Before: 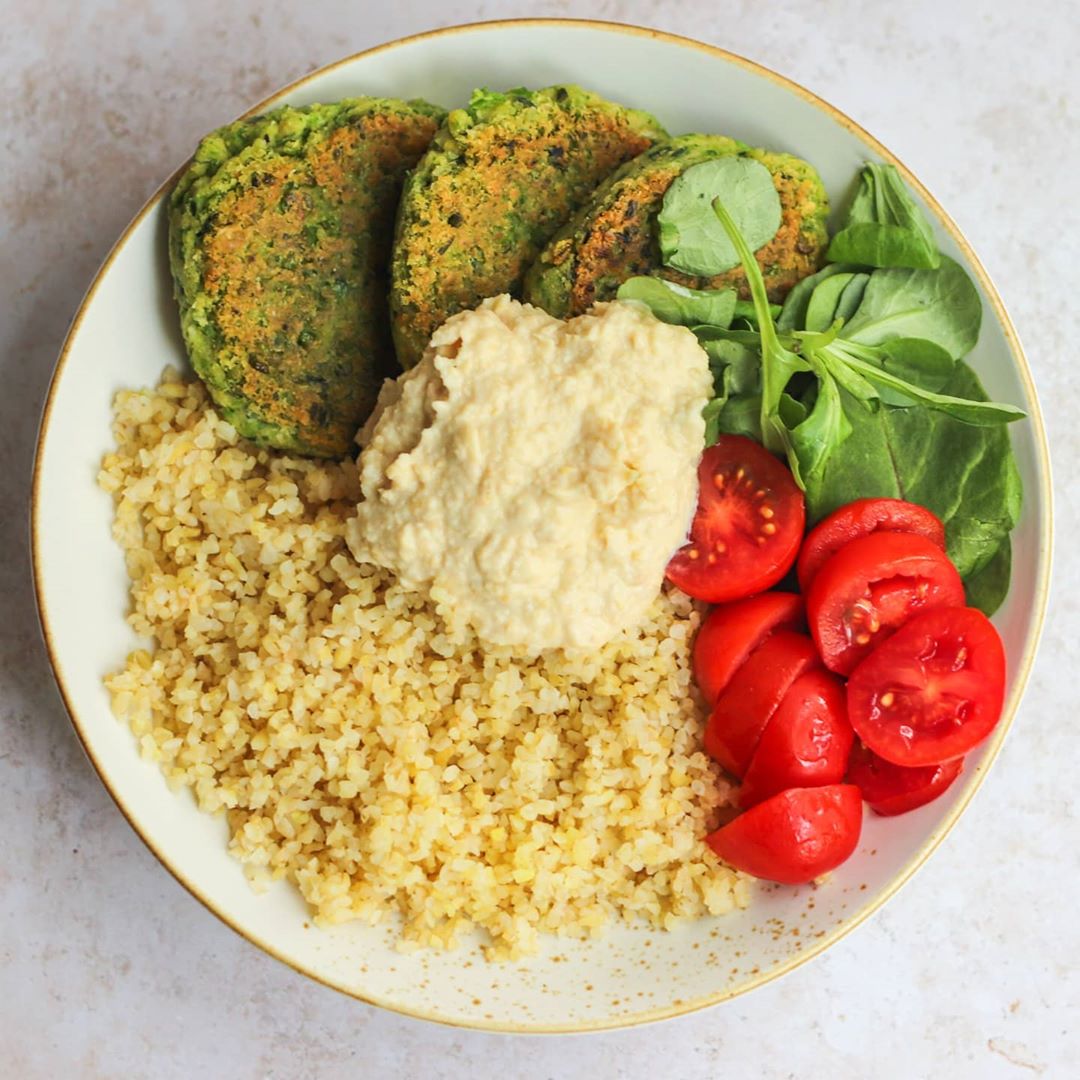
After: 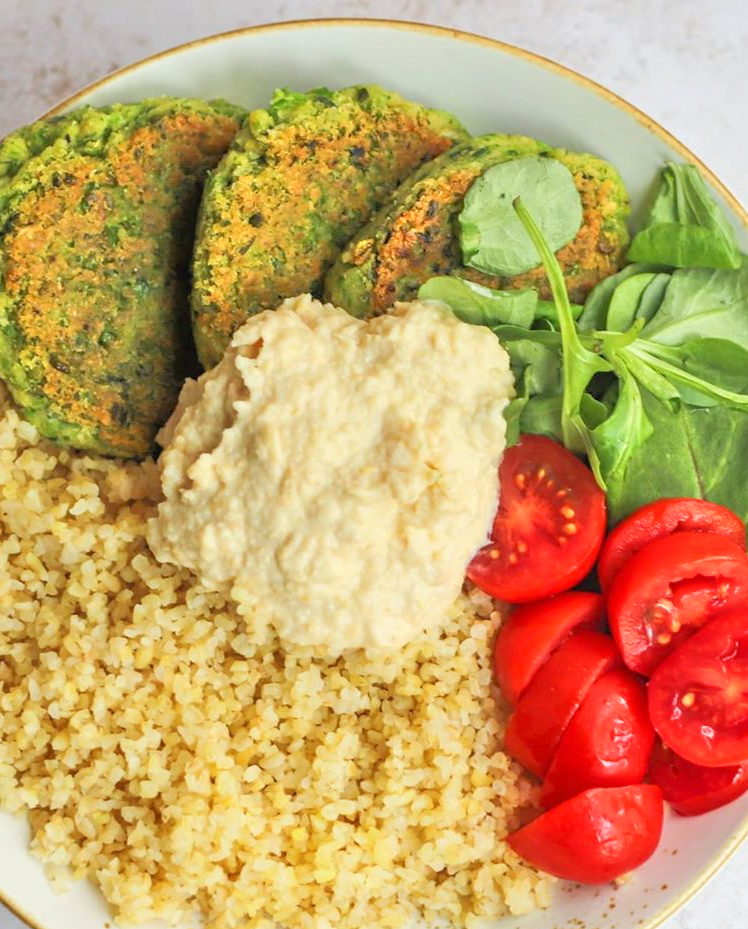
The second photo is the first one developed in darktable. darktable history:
crop: left 18.479%, right 12.2%, bottom 13.971%
tone equalizer: -7 EV 0.15 EV, -6 EV 0.6 EV, -5 EV 1.15 EV, -4 EV 1.33 EV, -3 EV 1.15 EV, -2 EV 0.6 EV, -1 EV 0.15 EV, mask exposure compensation -0.5 EV
